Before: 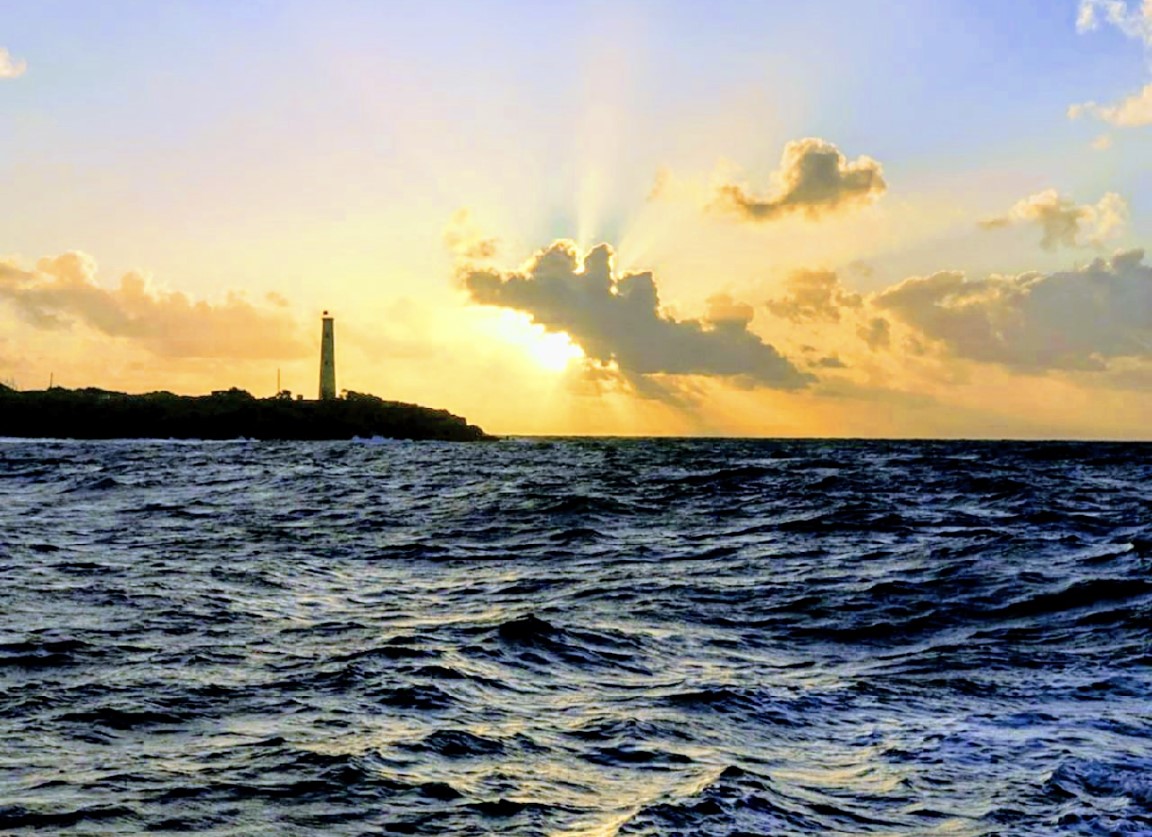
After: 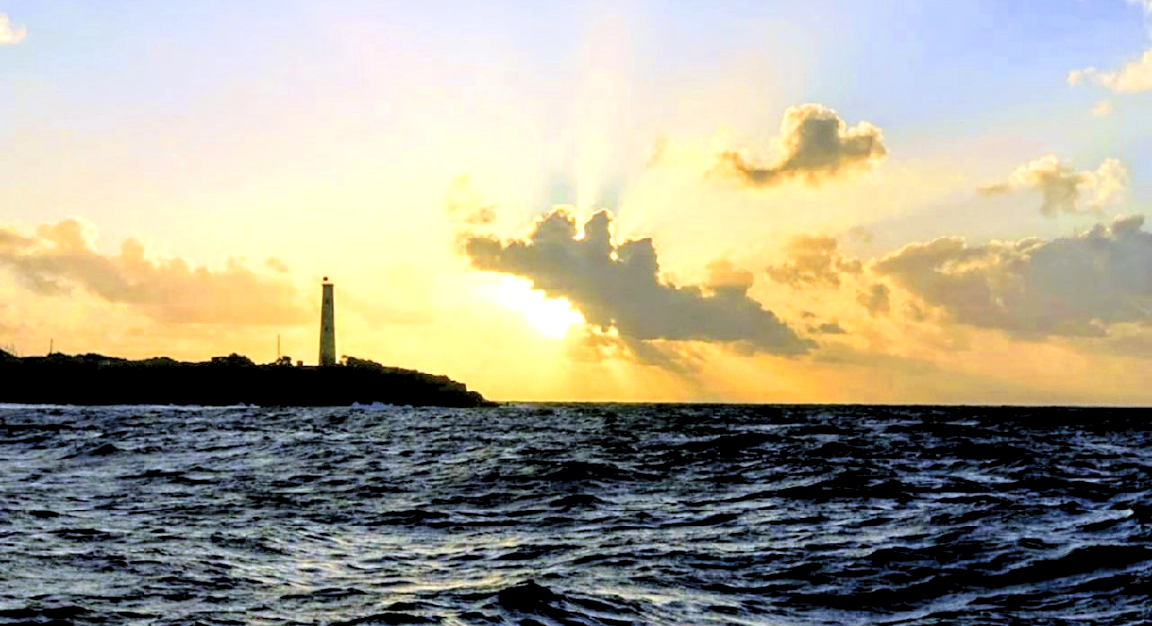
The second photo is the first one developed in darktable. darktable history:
levels: levels [0.062, 0.494, 0.925]
crop: top 4.093%, bottom 21.042%
